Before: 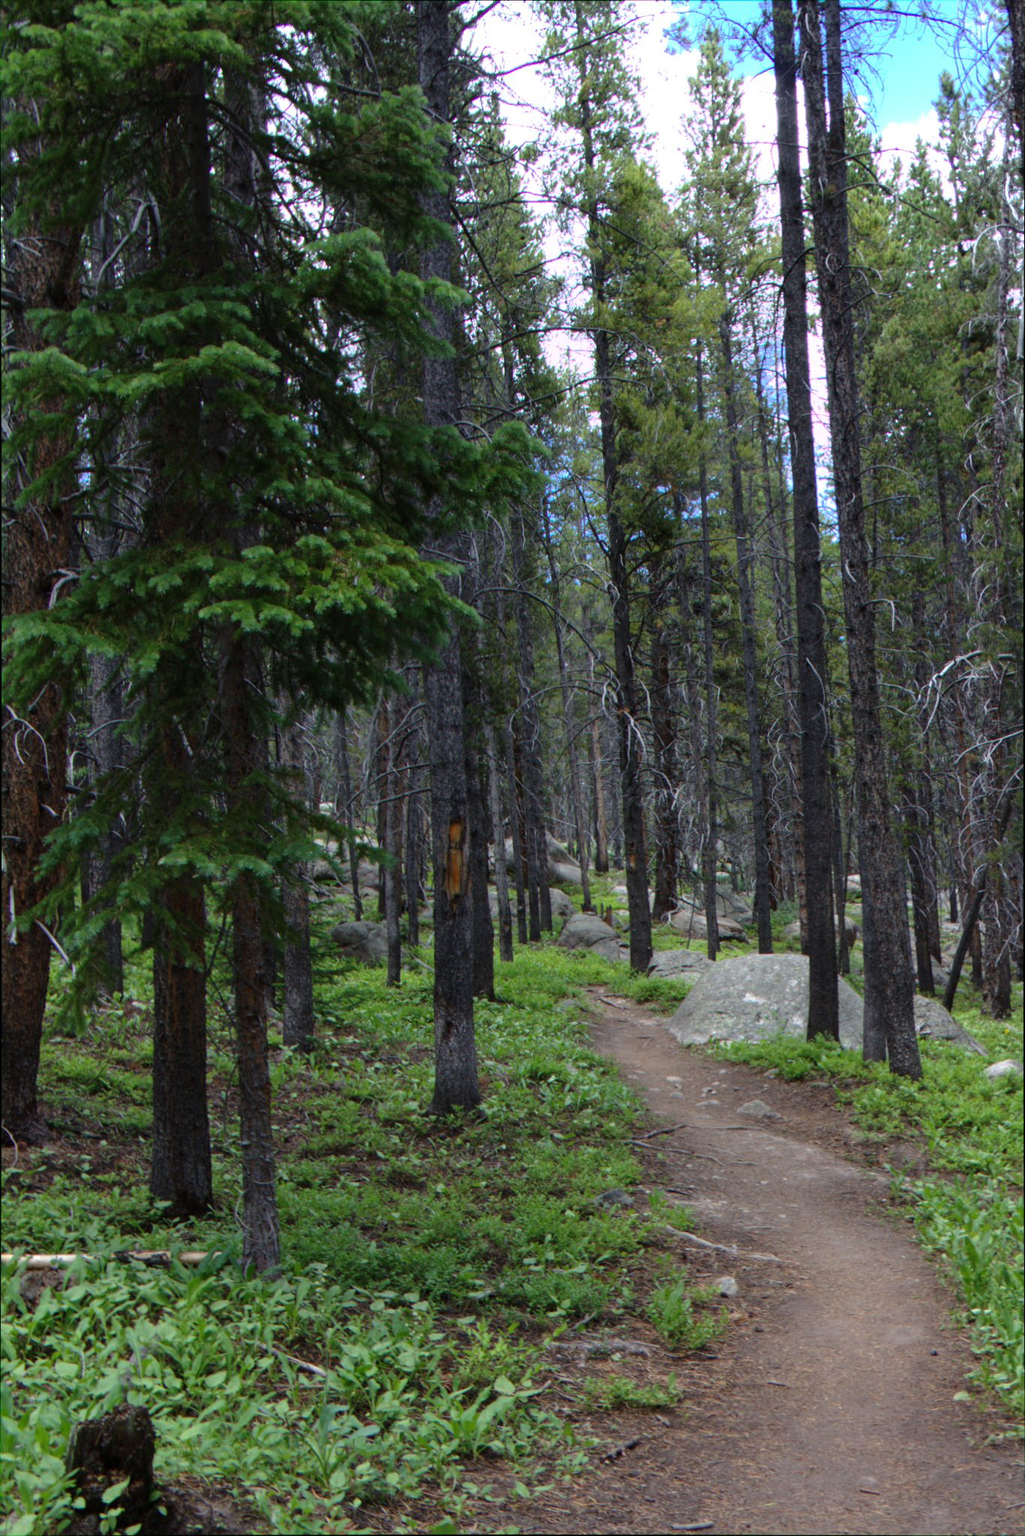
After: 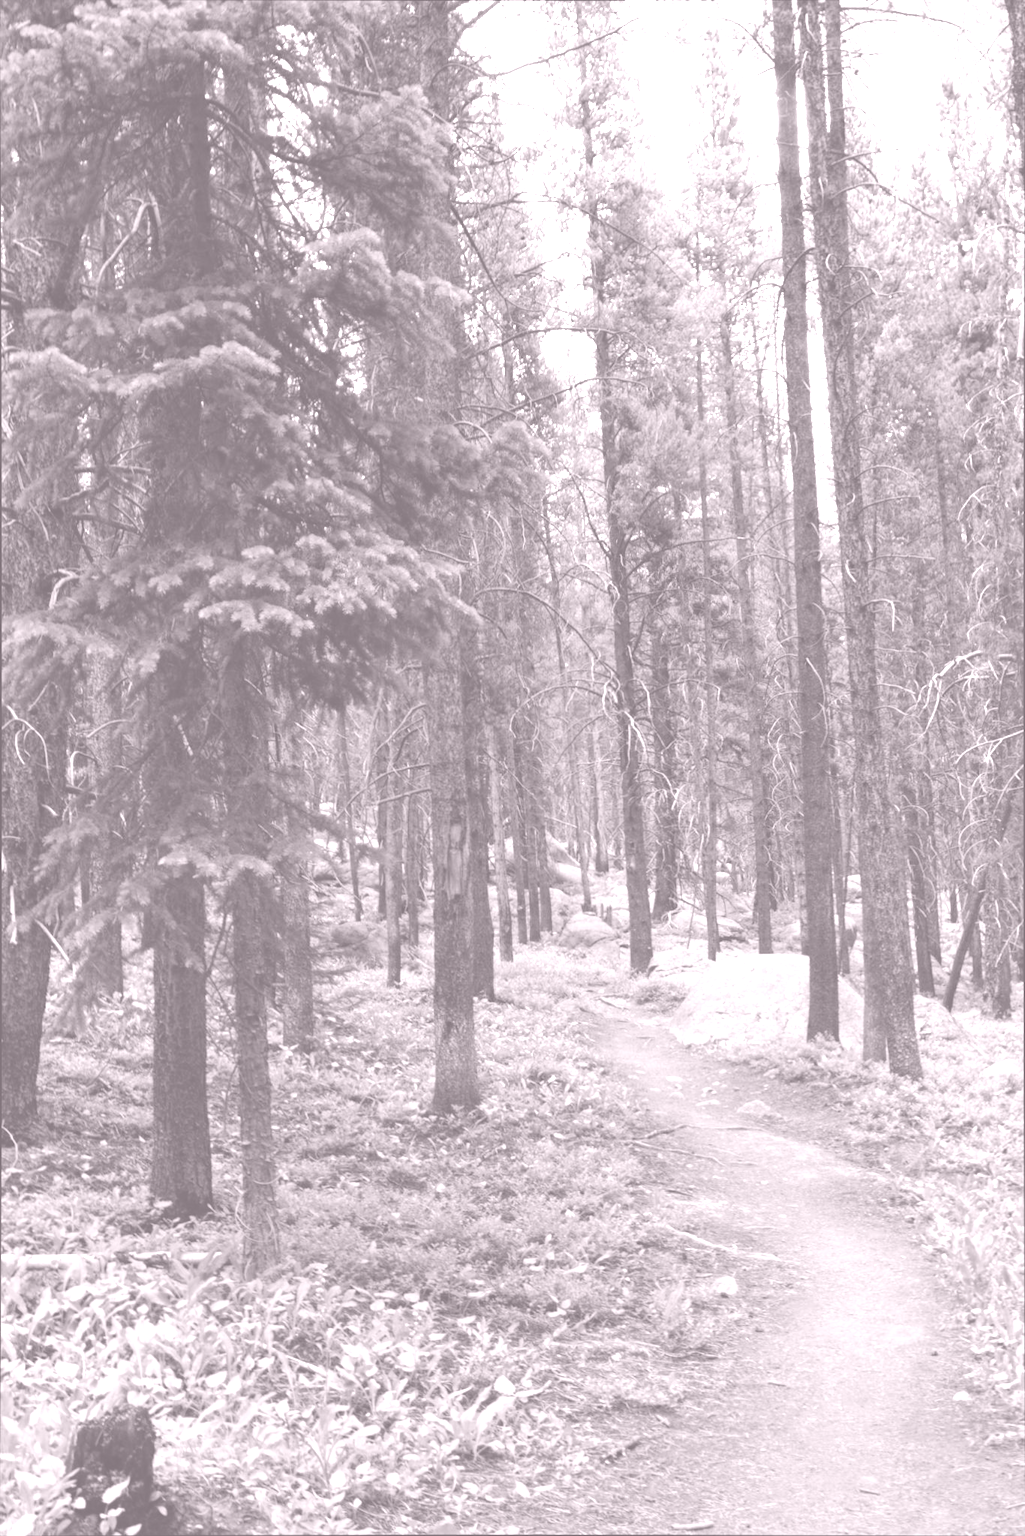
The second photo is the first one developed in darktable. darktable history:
velvia: strength 15%
colorize: hue 25.2°, saturation 83%, source mix 82%, lightness 79%, version 1
